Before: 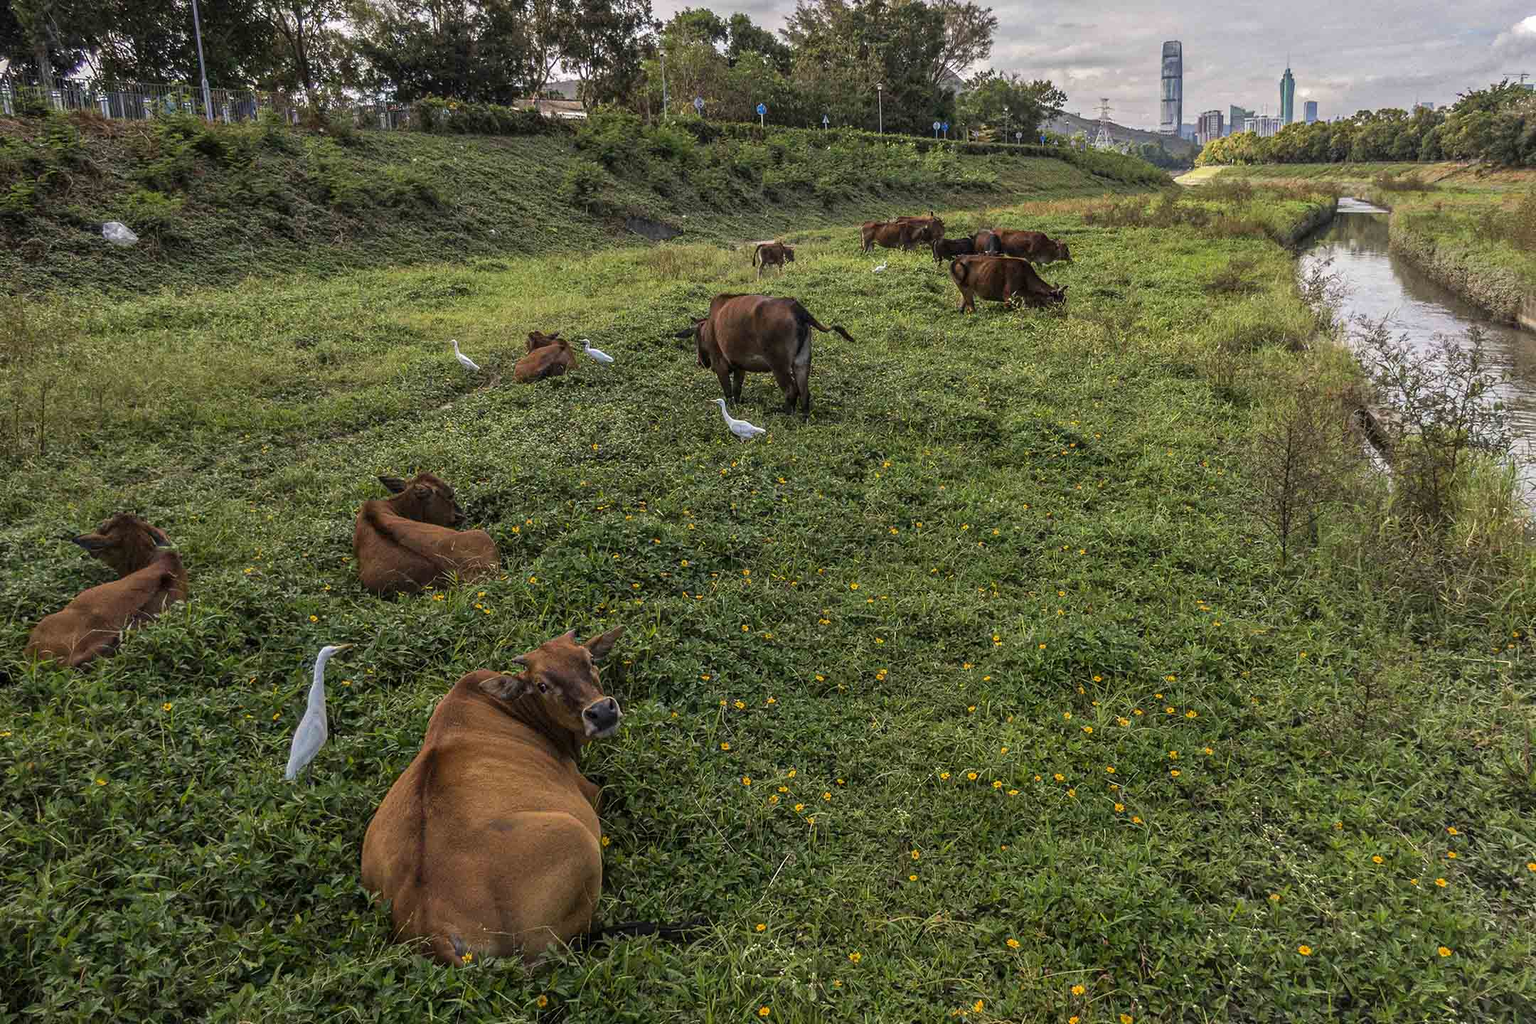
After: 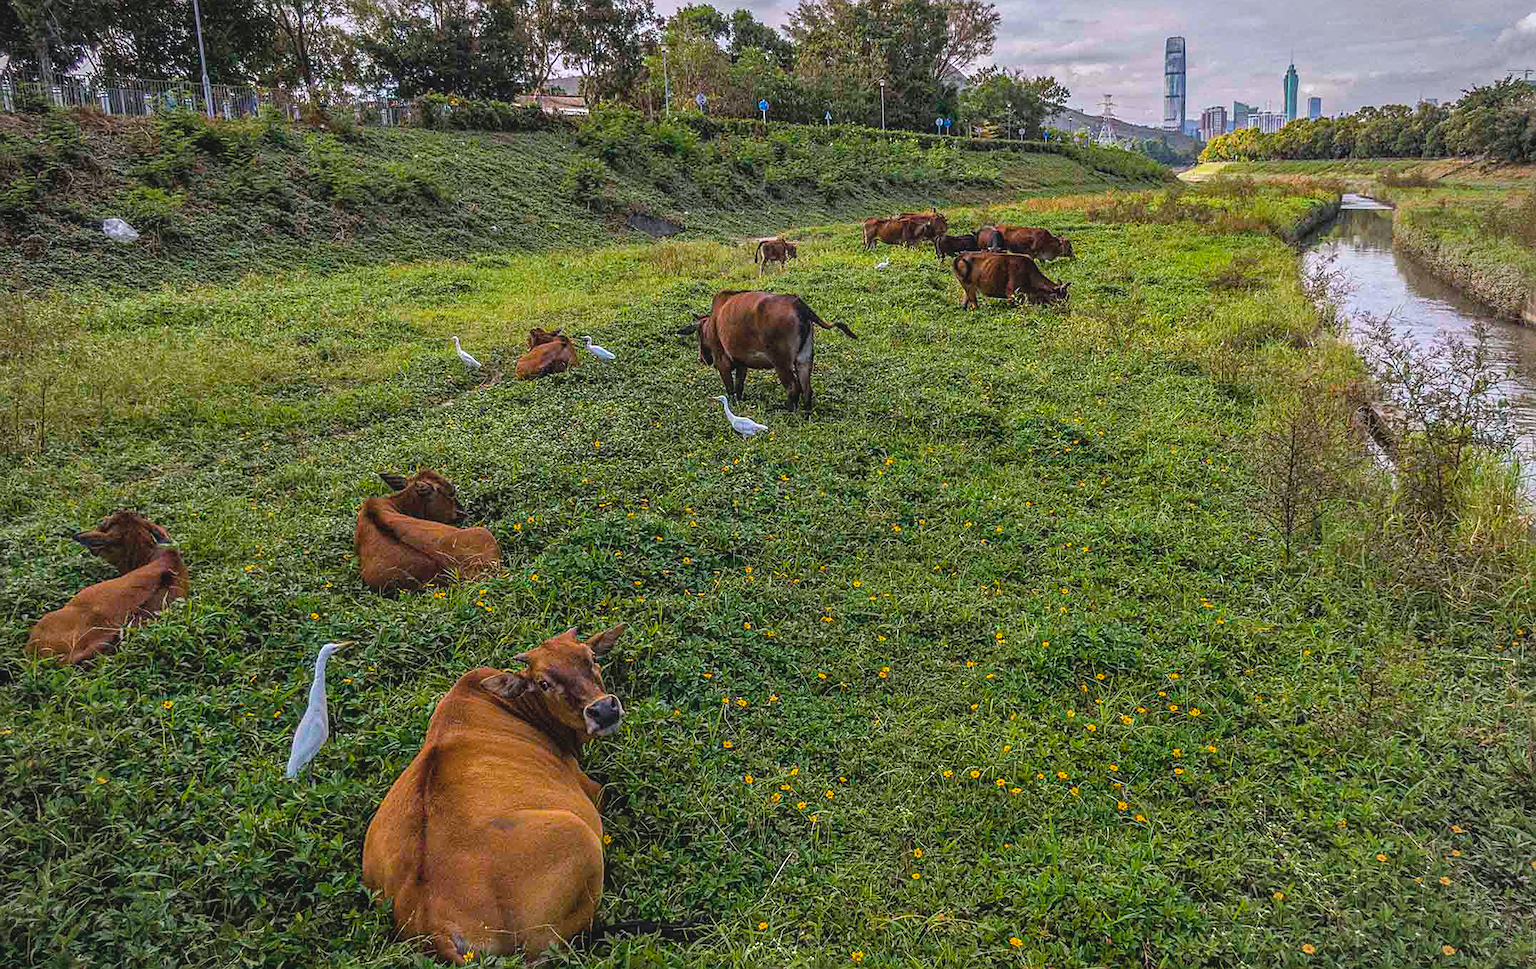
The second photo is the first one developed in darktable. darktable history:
contrast brightness saturation: contrast -0.15, brightness 0.05, saturation -0.12
local contrast: on, module defaults
vignetting: fall-off start 91%, fall-off radius 39.39%, brightness -0.182, saturation -0.3, width/height ratio 1.219, shape 1.3, dithering 8-bit output, unbound false
color balance rgb: linear chroma grading › global chroma 15%, perceptual saturation grading › global saturation 30%
sharpen: on, module defaults
crop: top 0.448%, right 0.264%, bottom 5.045%
color calibration: illuminant as shot in camera, x 0.358, y 0.373, temperature 4628.91 K
